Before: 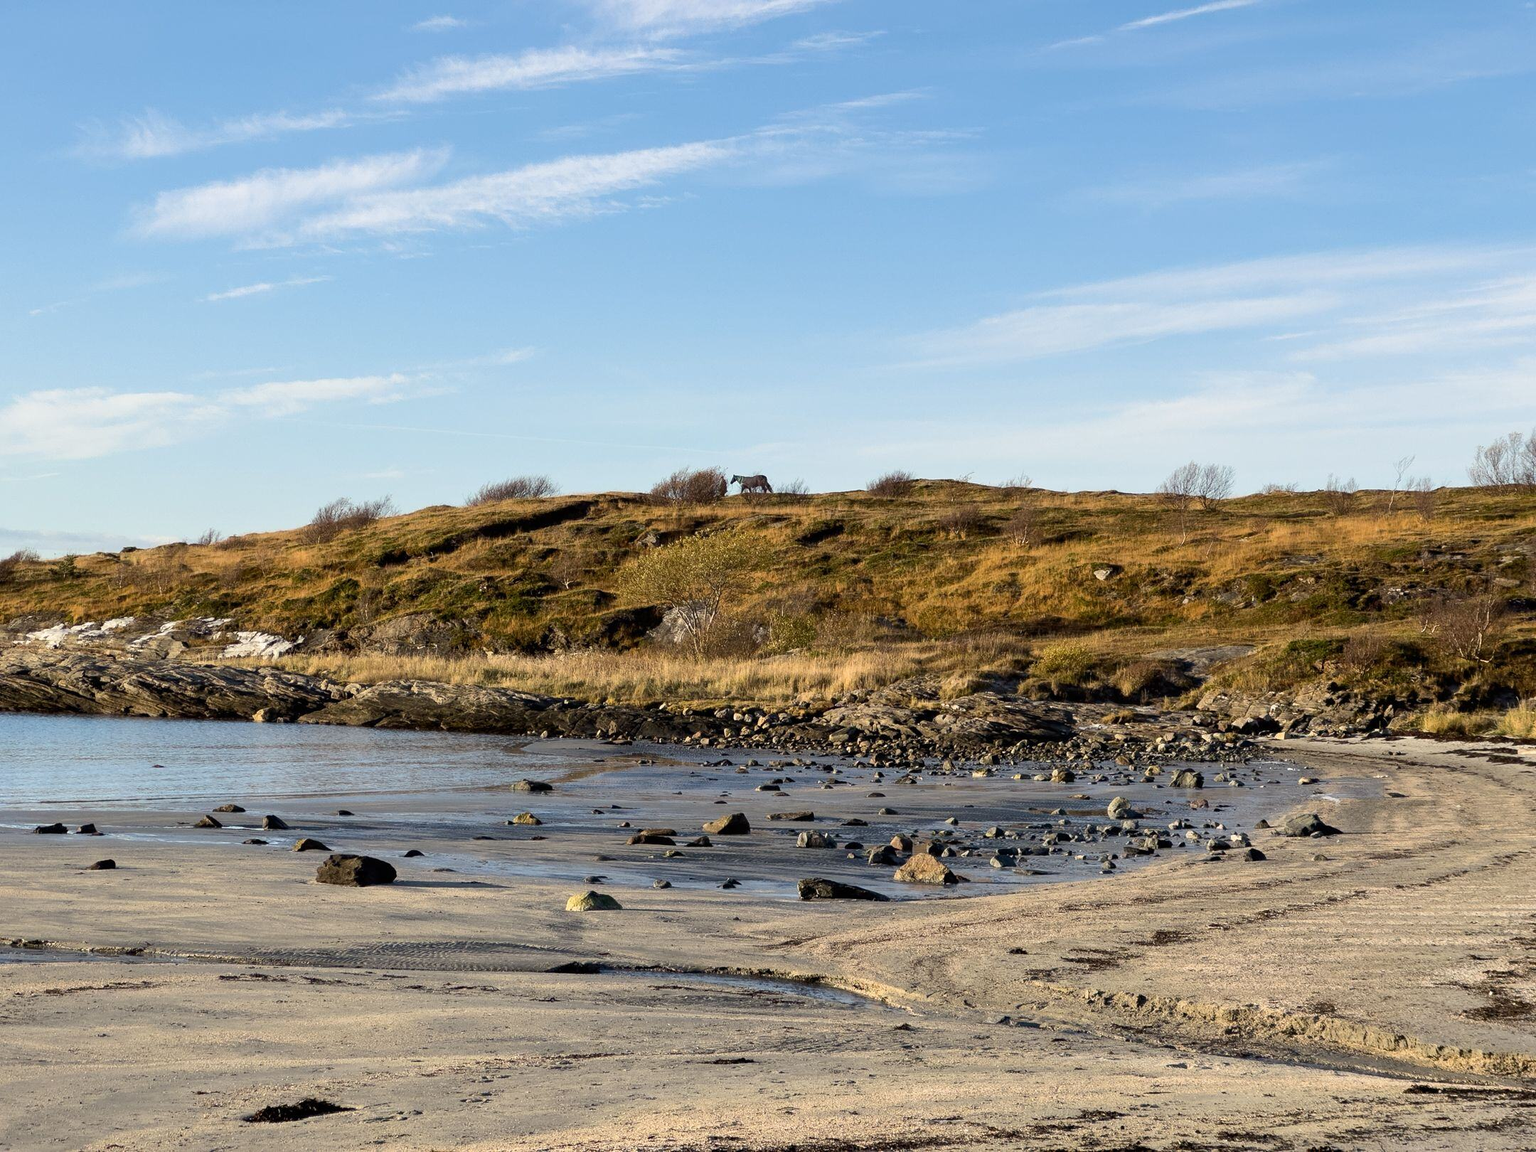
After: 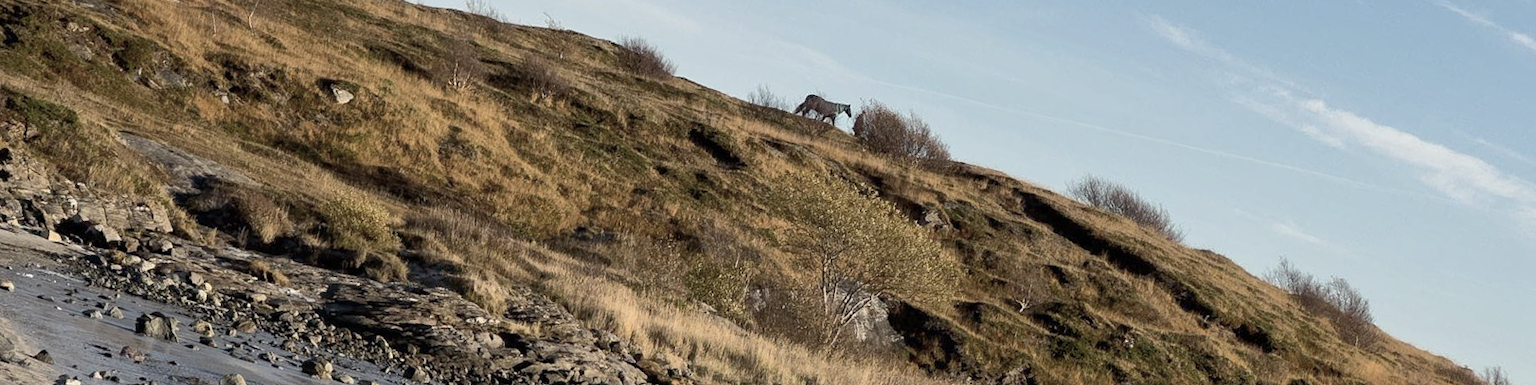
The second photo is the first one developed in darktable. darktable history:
crop and rotate: angle 16.12°, top 30.835%, bottom 35.653%
contrast brightness saturation: contrast 0.1, saturation -0.36
shadows and highlights: on, module defaults
